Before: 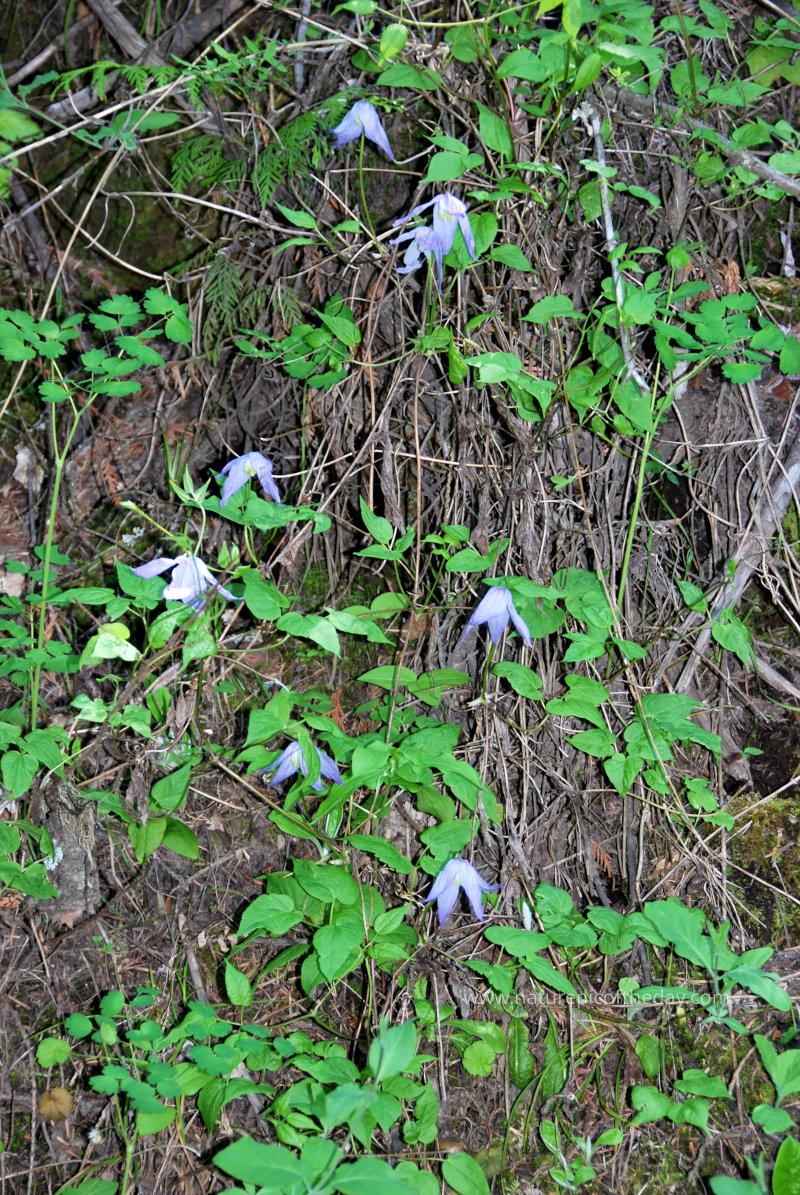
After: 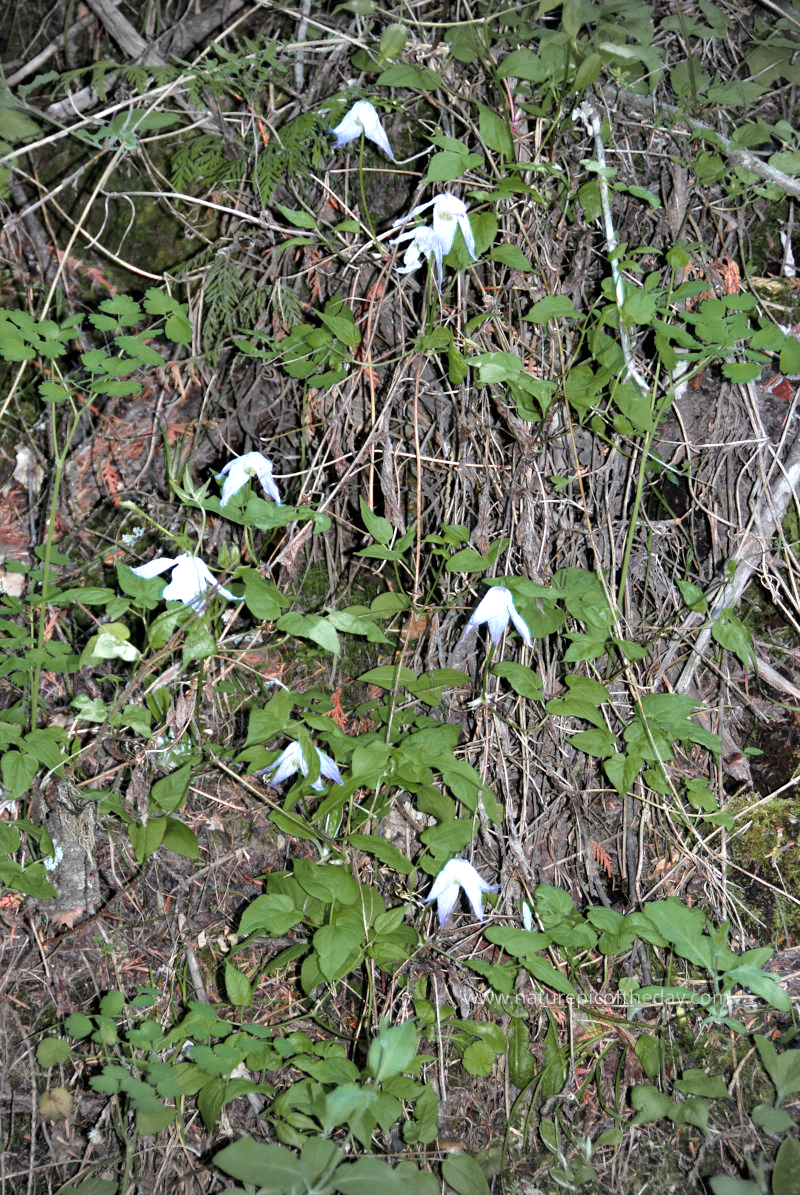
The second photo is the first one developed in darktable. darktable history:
shadows and highlights: radius 113.71, shadows 51.4, white point adjustment 9.1, highlights -5.86, soften with gaussian
color zones: curves: ch0 [(0, 0.533) (0.126, 0.533) (0.234, 0.533) (0.368, 0.357) (0.5, 0.5) (0.625, 0.5) (0.74, 0.637) (0.875, 0.5)]; ch1 [(0.004, 0.708) (0.129, 0.662) (0.25, 0.5) (0.375, 0.331) (0.496, 0.396) (0.625, 0.649) (0.739, 0.26) (0.875, 0.5) (1, 0.478)]; ch2 [(0, 0.409) (0.132, 0.403) (0.236, 0.558) (0.379, 0.448) (0.5, 0.5) (0.625, 0.5) (0.691, 0.39) (0.875, 0.5)]
vignetting: fall-off start 88.53%, fall-off radius 43.06%, brightness -0.293, width/height ratio 1.161, dithering 8-bit output
